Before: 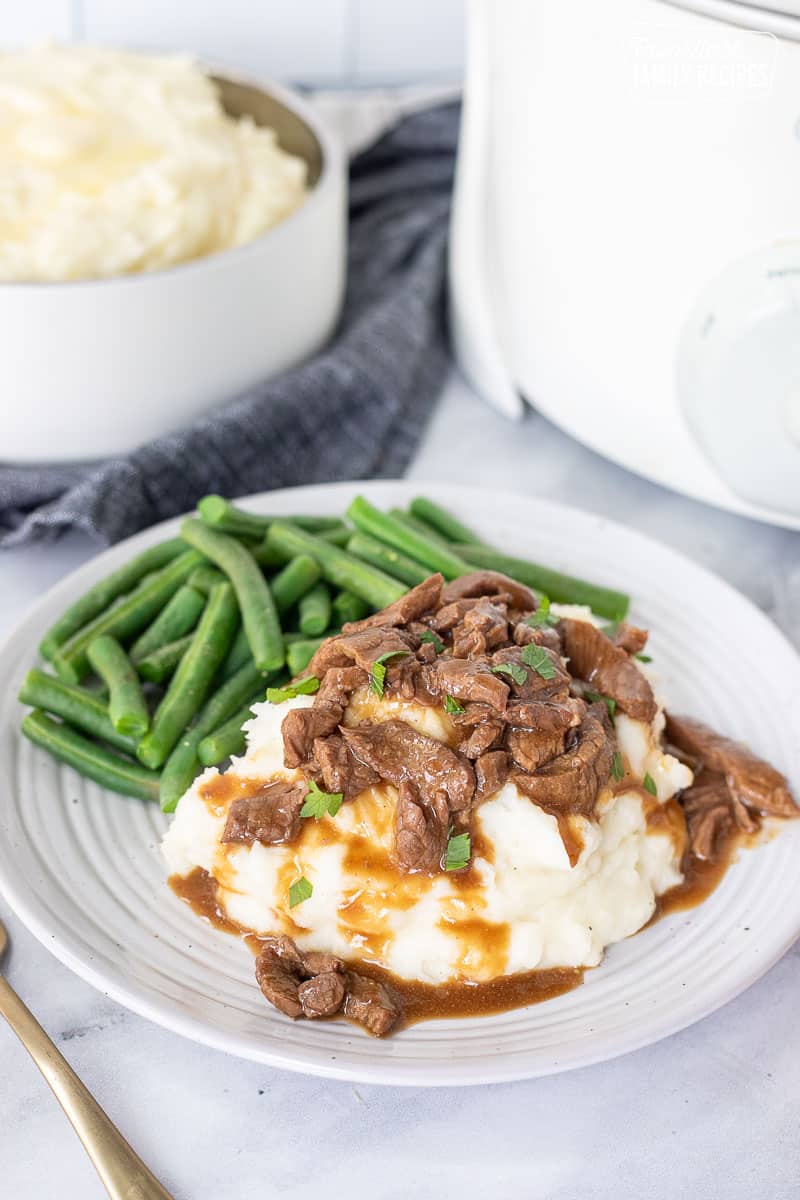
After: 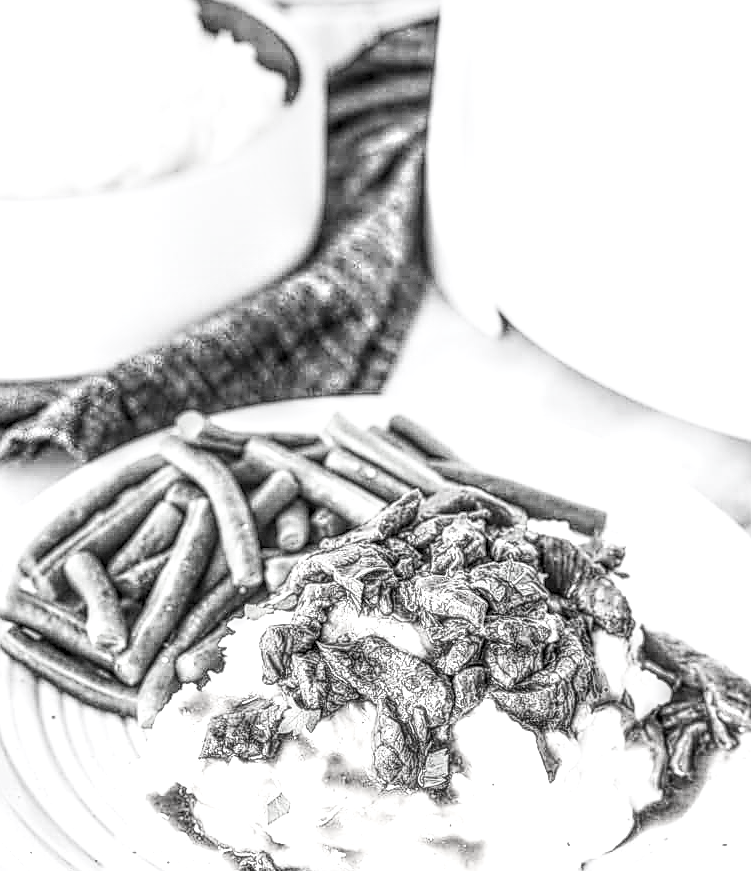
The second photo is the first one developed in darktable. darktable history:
contrast brightness saturation: contrast 0.542, brightness 0.467, saturation -0.981
color calibration: illuminant as shot in camera, x 0.379, y 0.395, temperature 4128.84 K
sharpen: on, module defaults
crop: left 2.801%, top 7.005%, right 3.236%, bottom 20.36%
local contrast: highlights 3%, shadows 5%, detail 298%, midtone range 0.293
